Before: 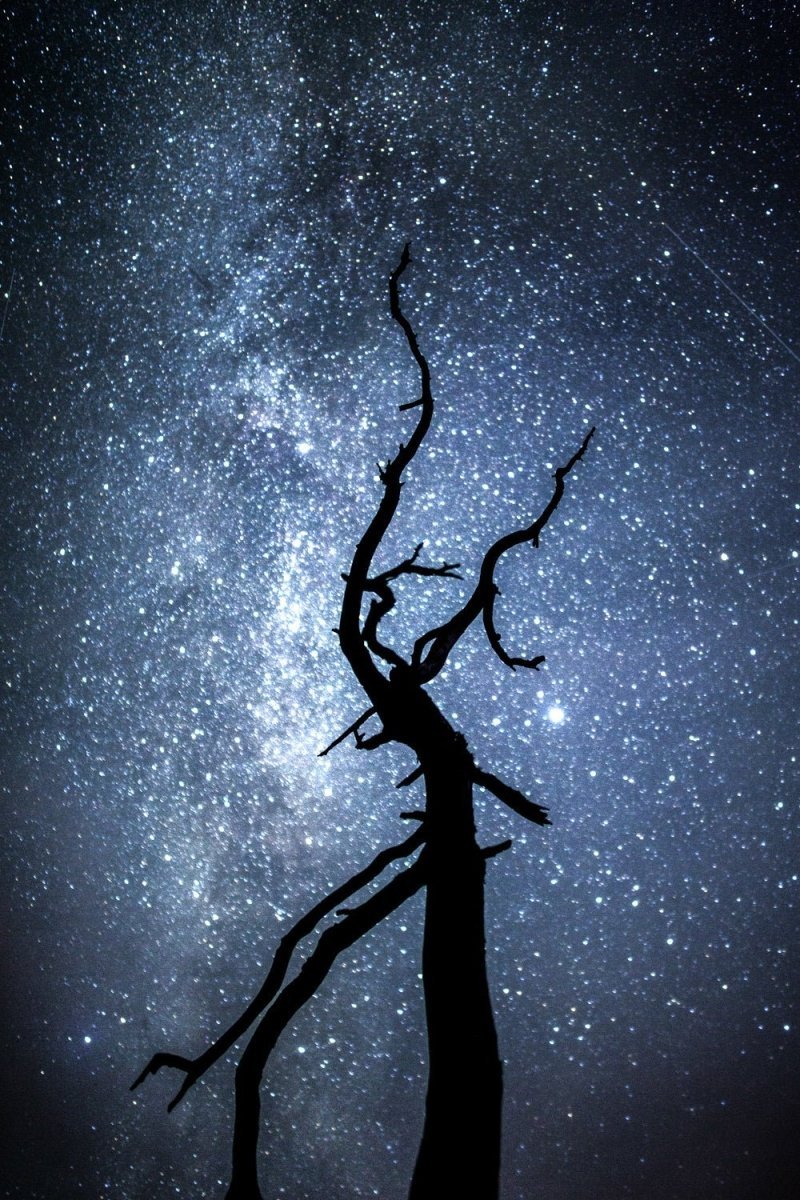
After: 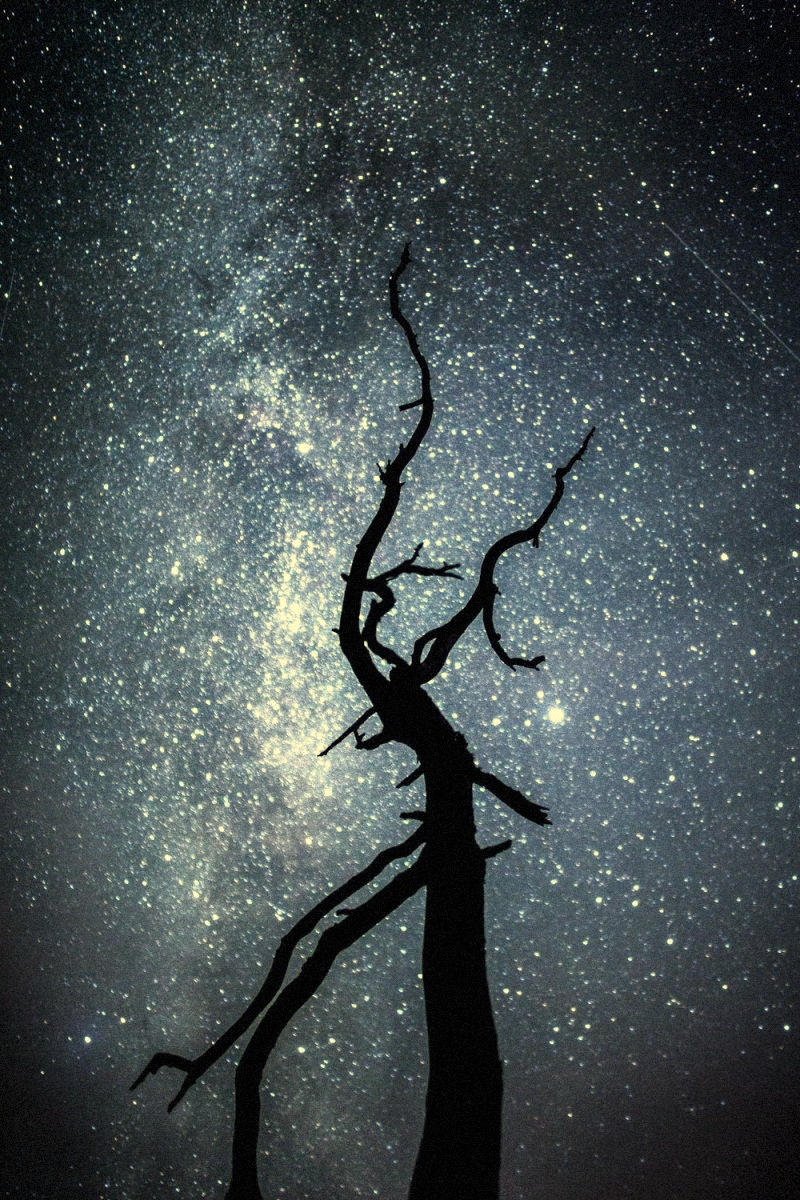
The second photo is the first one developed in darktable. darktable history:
grain: mid-tones bias 0%
white balance: red 1.08, blue 0.791
